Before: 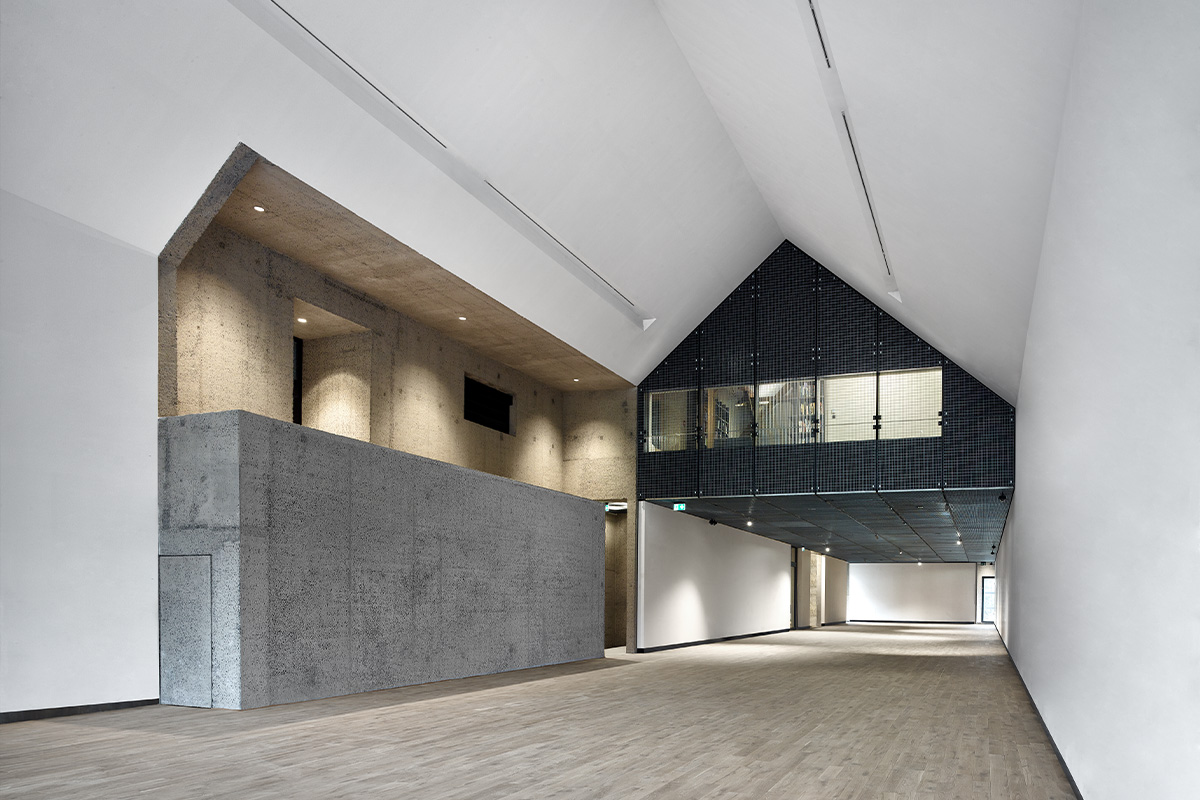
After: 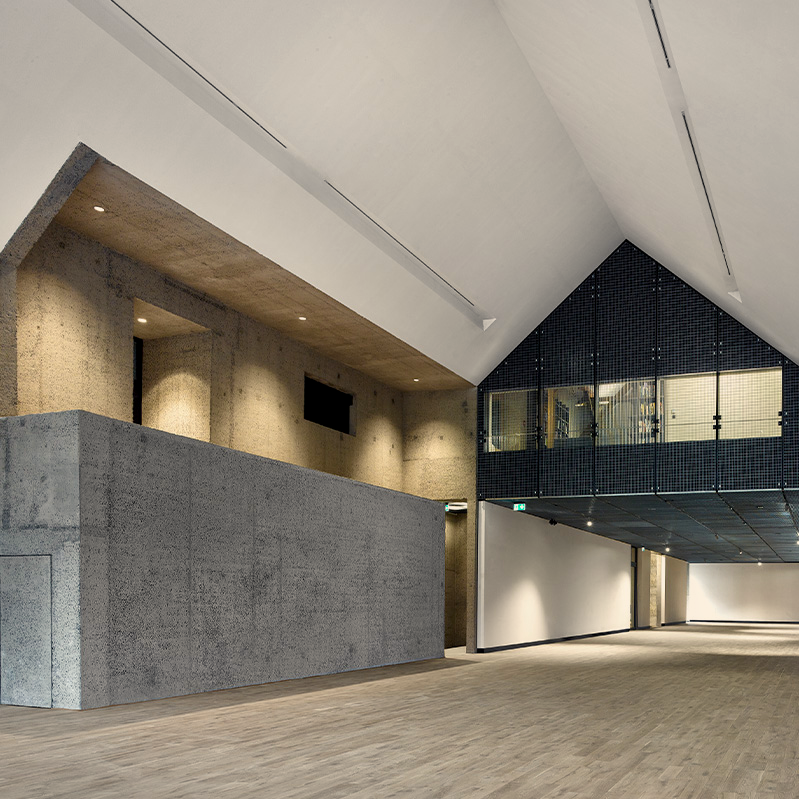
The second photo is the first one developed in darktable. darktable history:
exposure: exposure -0.215 EV, compensate highlight preservation false
crop and rotate: left 13.342%, right 20.035%
color balance rgb: highlights gain › chroma 3.075%, highlights gain › hue 75.51°, perceptual saturation grading › global saturation 29.754%
local contrast: highlights 102%, shadows 99%, detail 119%, midtone range 0.2
